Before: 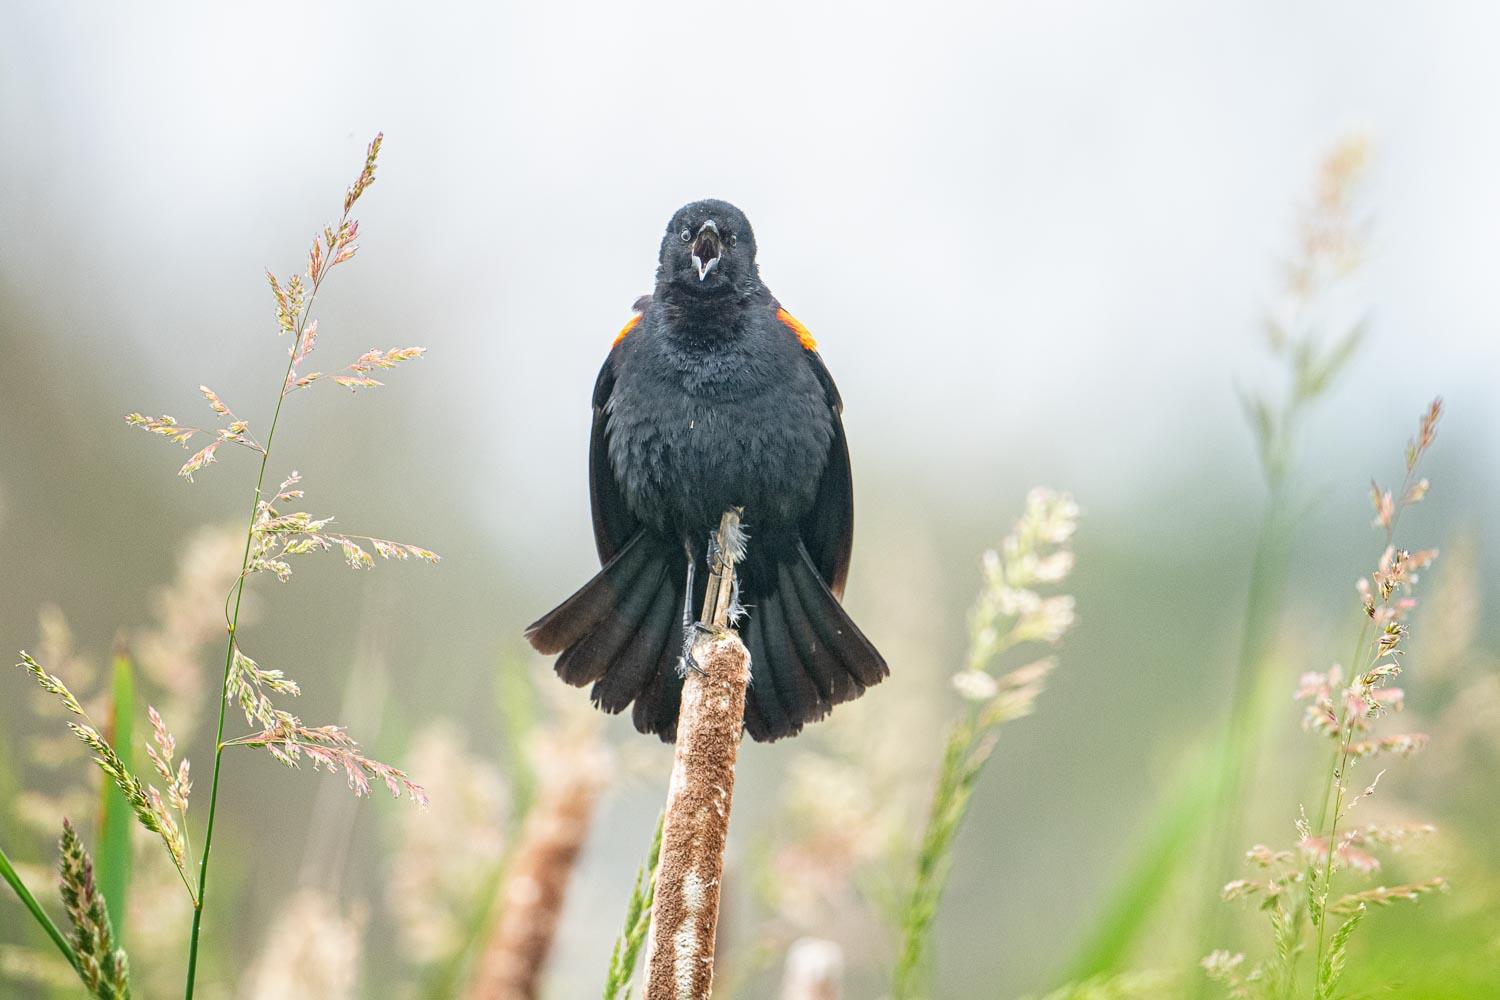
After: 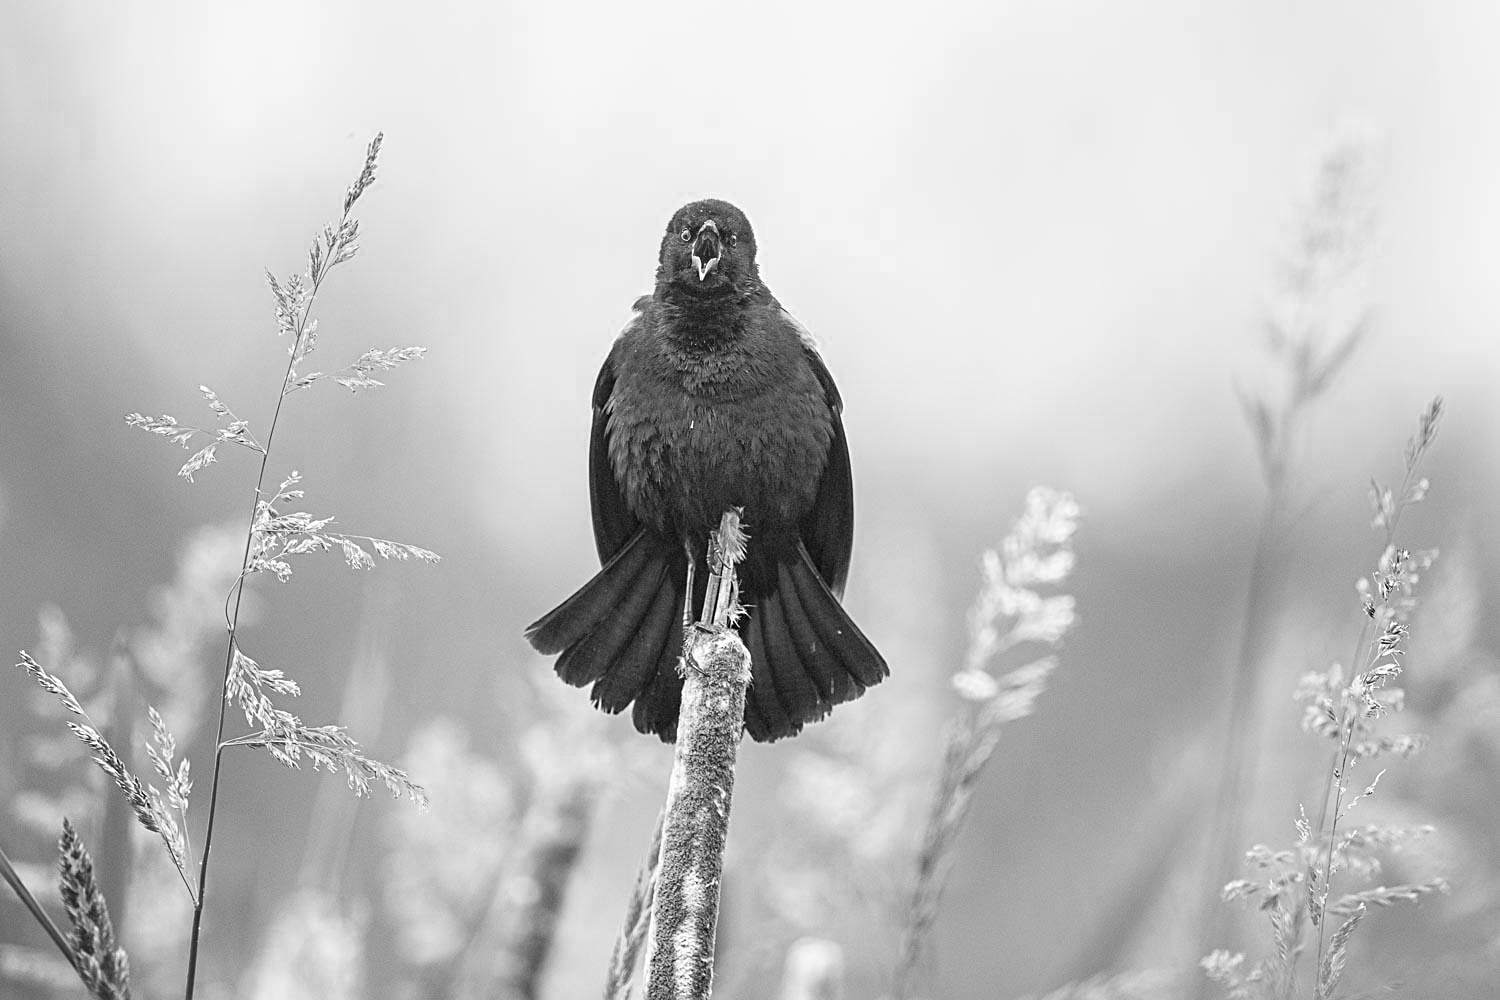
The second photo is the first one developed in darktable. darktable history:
sharpen: on, module defaults
monochrome: on, module defaults
color zones: curves: ch0 [(0, 0.5) (0.125, 0.4) (0.25, 0.5) (0.375, 0.4) (0.5, 0.4) (0.625, 0.35) (0.75, 0.35) (0.875, 0.5)]; ch1 [(0, 0.35) (0.125, 0.45) (0.25, 0.35) (0.375, 0.35) (0.5, 0.35) (0.625, 0.35) (0.75, 0.45) (0.875, 0.35)]; ch2 [(0, 0.6) (0.125, 0.5) (0.25, 0.5) (0.375, 0.6) (0.5, 0.6) (0.625, 0.5) (0.75, 0.5) (0.875, 0.5)]
